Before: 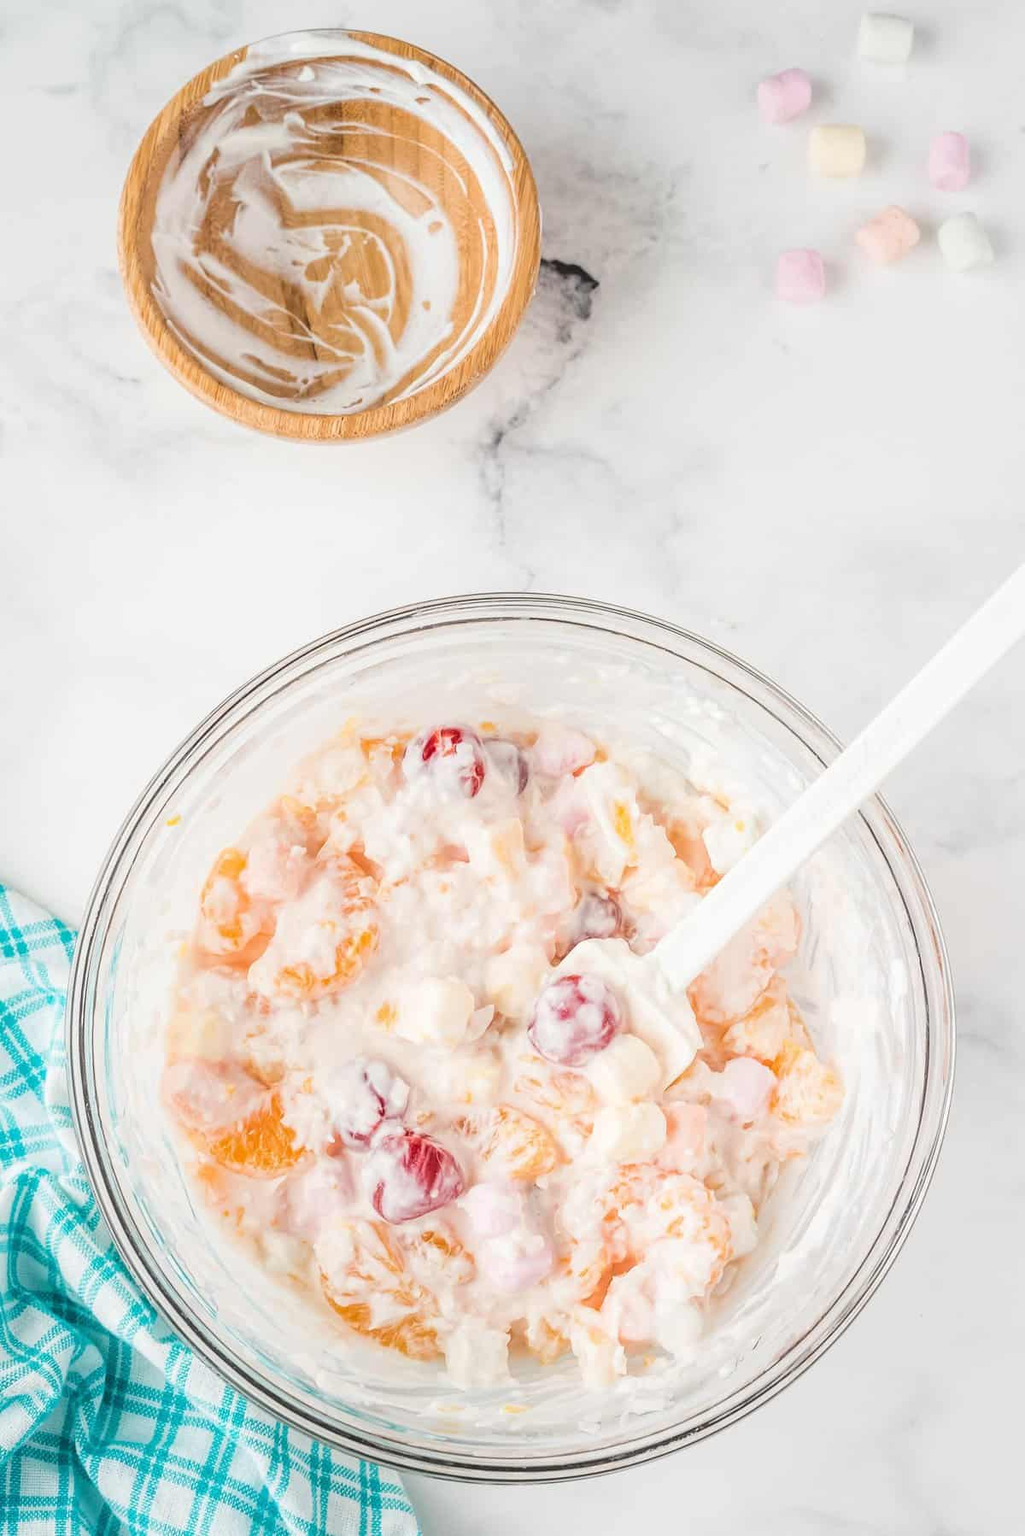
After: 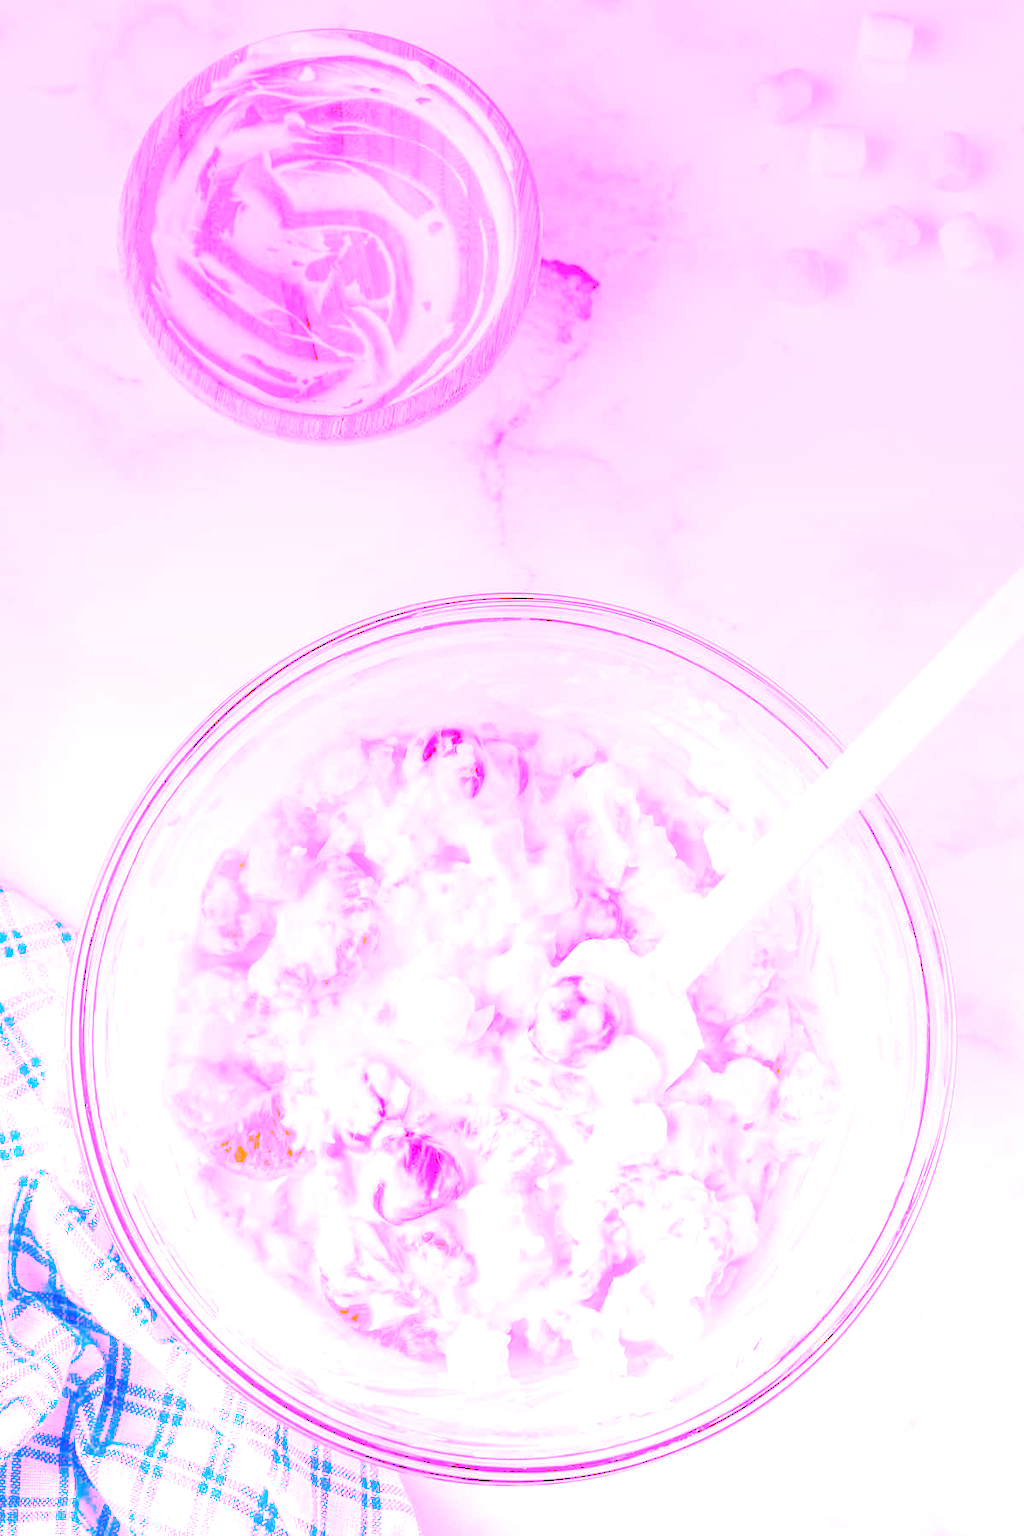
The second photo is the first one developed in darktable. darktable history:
exposure: black level correction 0.001, exposure 0.5 EV, compensate exposure bias true, compensate highlight preservation false
graduated density: rotation -0.352°, offset 57.64
white balance: red 8, blue 8
